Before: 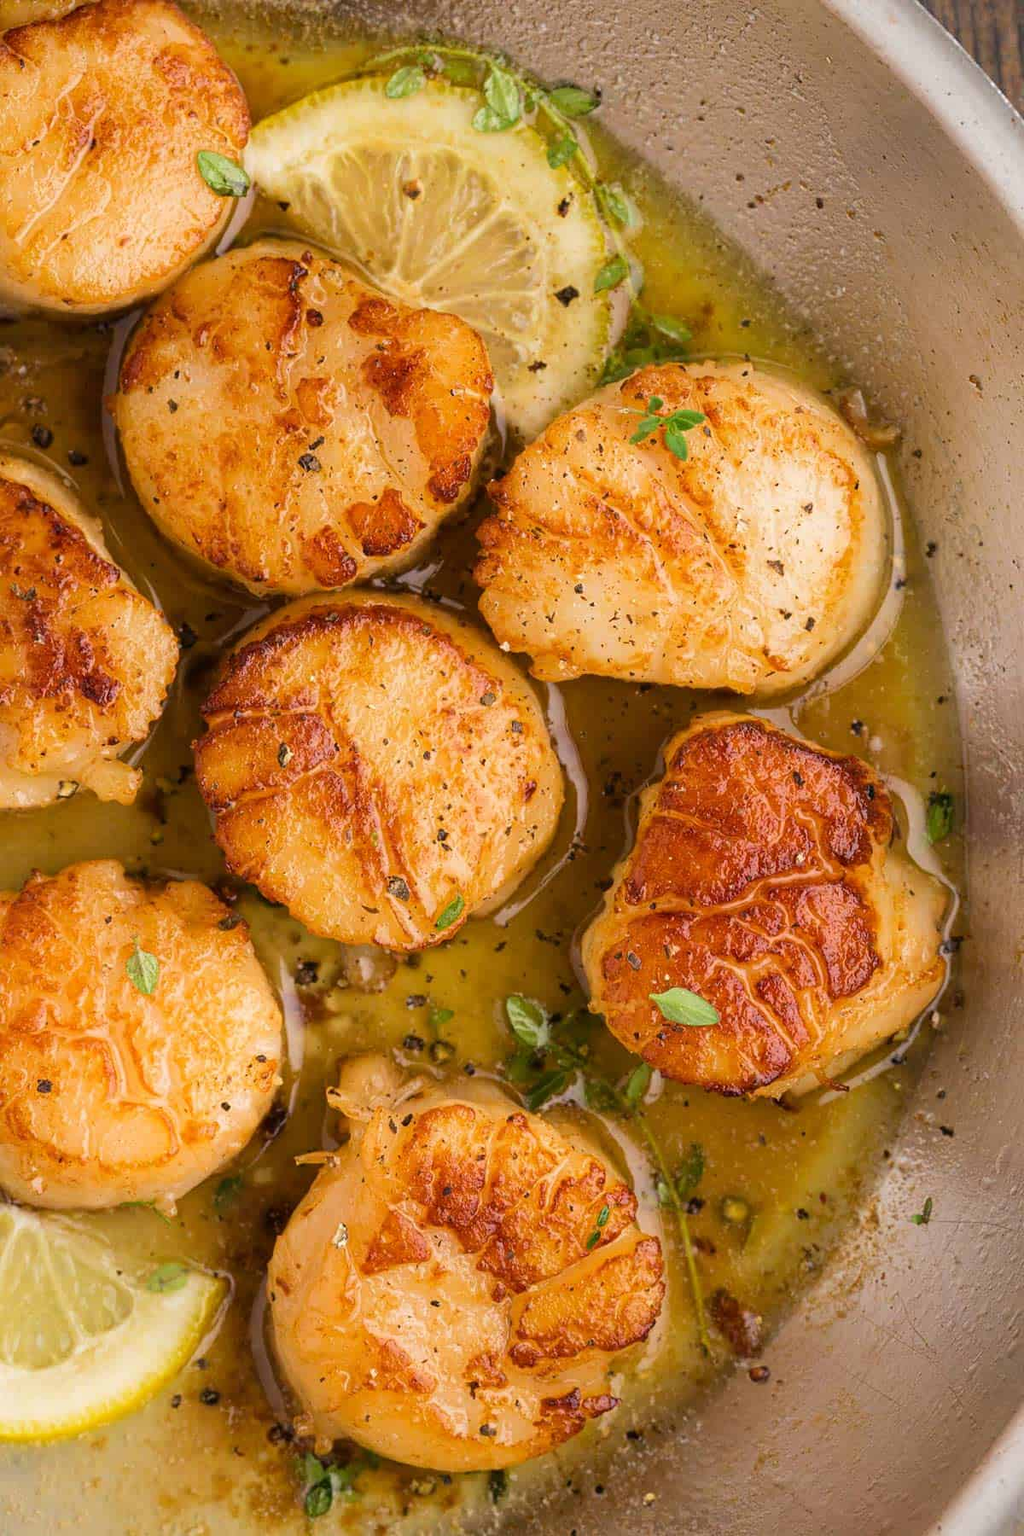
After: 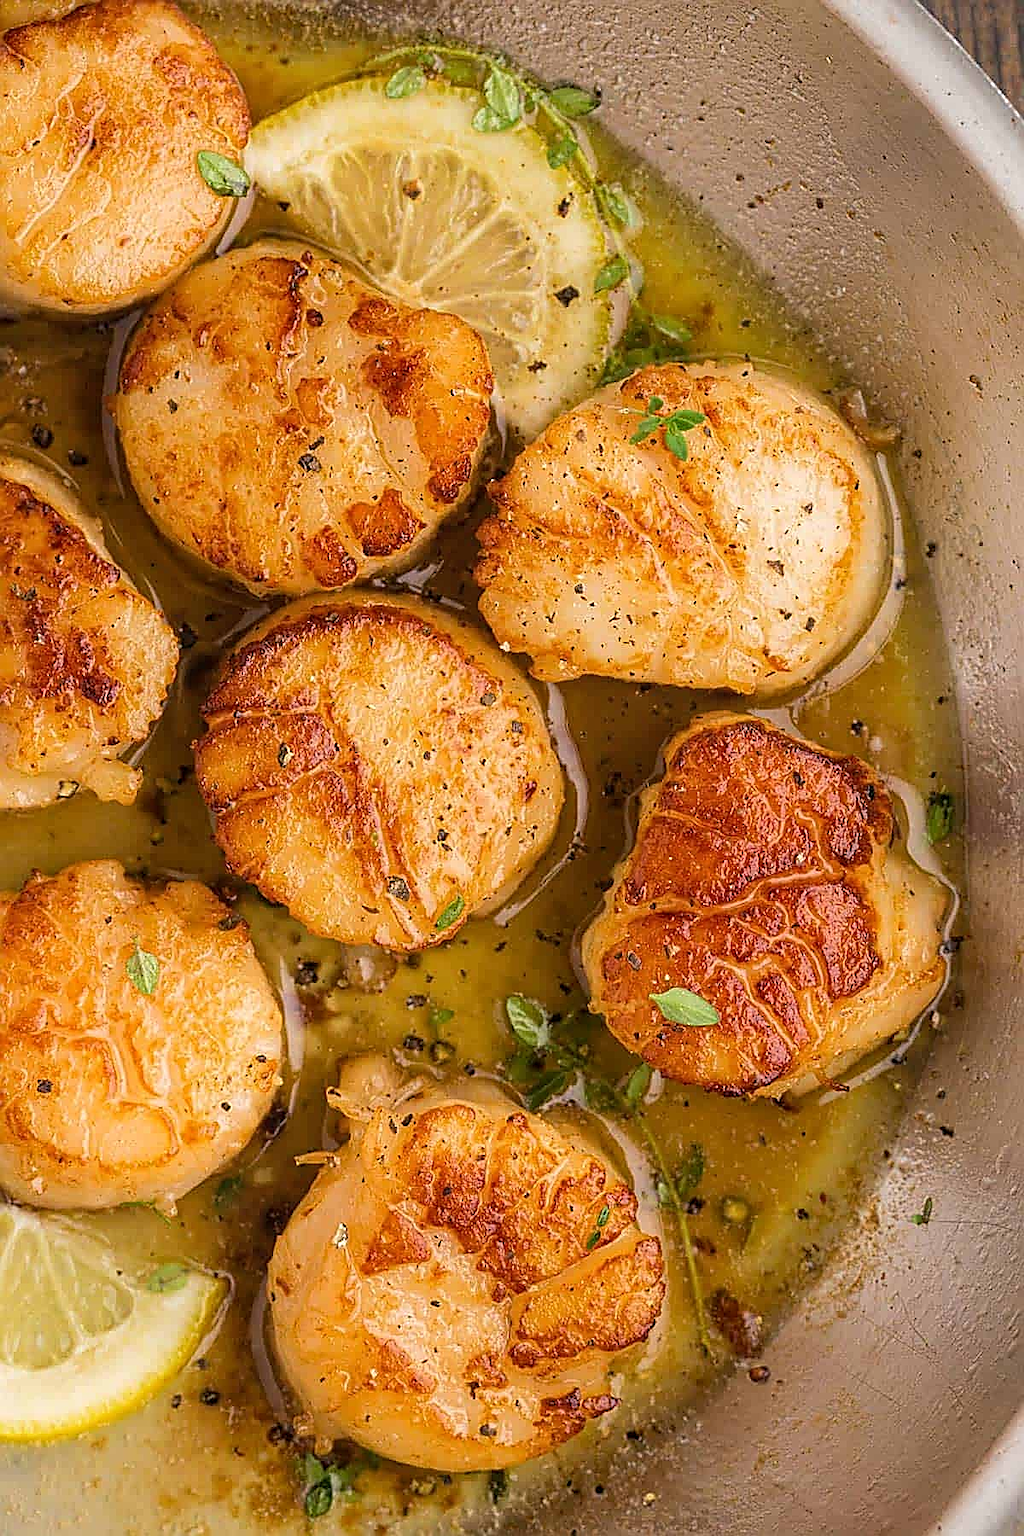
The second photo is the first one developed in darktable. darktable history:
local contrast: detail 115%
sharpen: radius 1.685, amount 1.294
